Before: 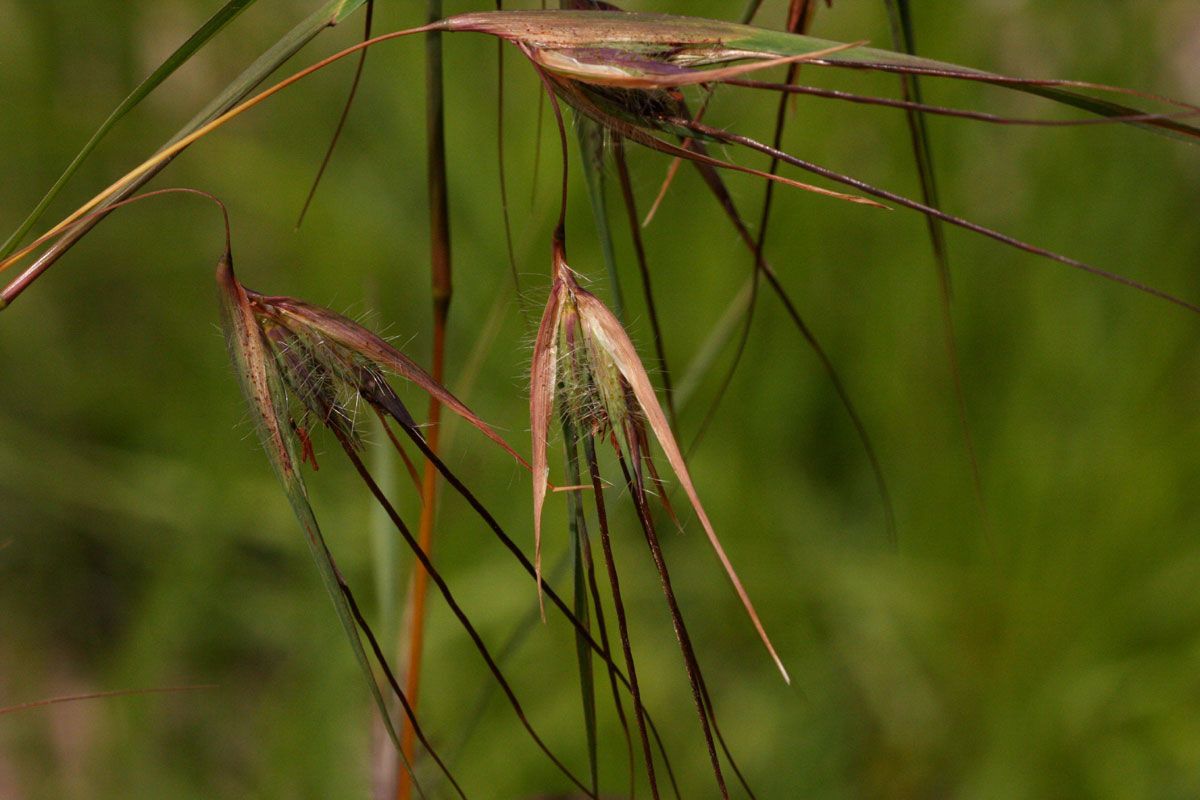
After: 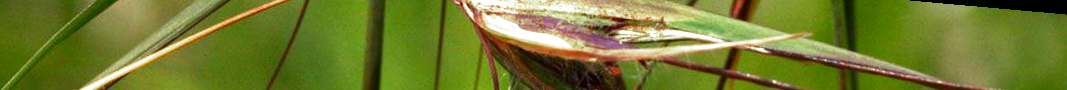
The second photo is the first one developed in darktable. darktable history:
color zones: curves: ch0 [(0, 0.5) (0.143, 0.5) (0.286, 0.5) (0.429, 0.495) (0.571, 0.437) (0.714, 0.44) (0.857, 0.496) (1, 0.5)]
crop and rotate: left 9.644%, top 9.491%, right 6.021%, bottom 80.509%
rotate and perspective: rotation 5.12°, automatic cropping off
split-toning: shadows › hue 290.82°, shadows › saturation 0.34, highlights › saturation 0.38, balance 0, compress 50%
exposure: black level correction 0, exposure 1.45 EV, compensate exposure bias true, compensate highlight preservation false
color calibration: illuminant F (fluorescent), F source F9 (Cool White Deluxe 4150 K) – high CRI, x 0.374, y 0.373, temperature 4158.34 K
contrast brightness saturation: contrast 0.07, brightness -0.13, saturation 0.06
